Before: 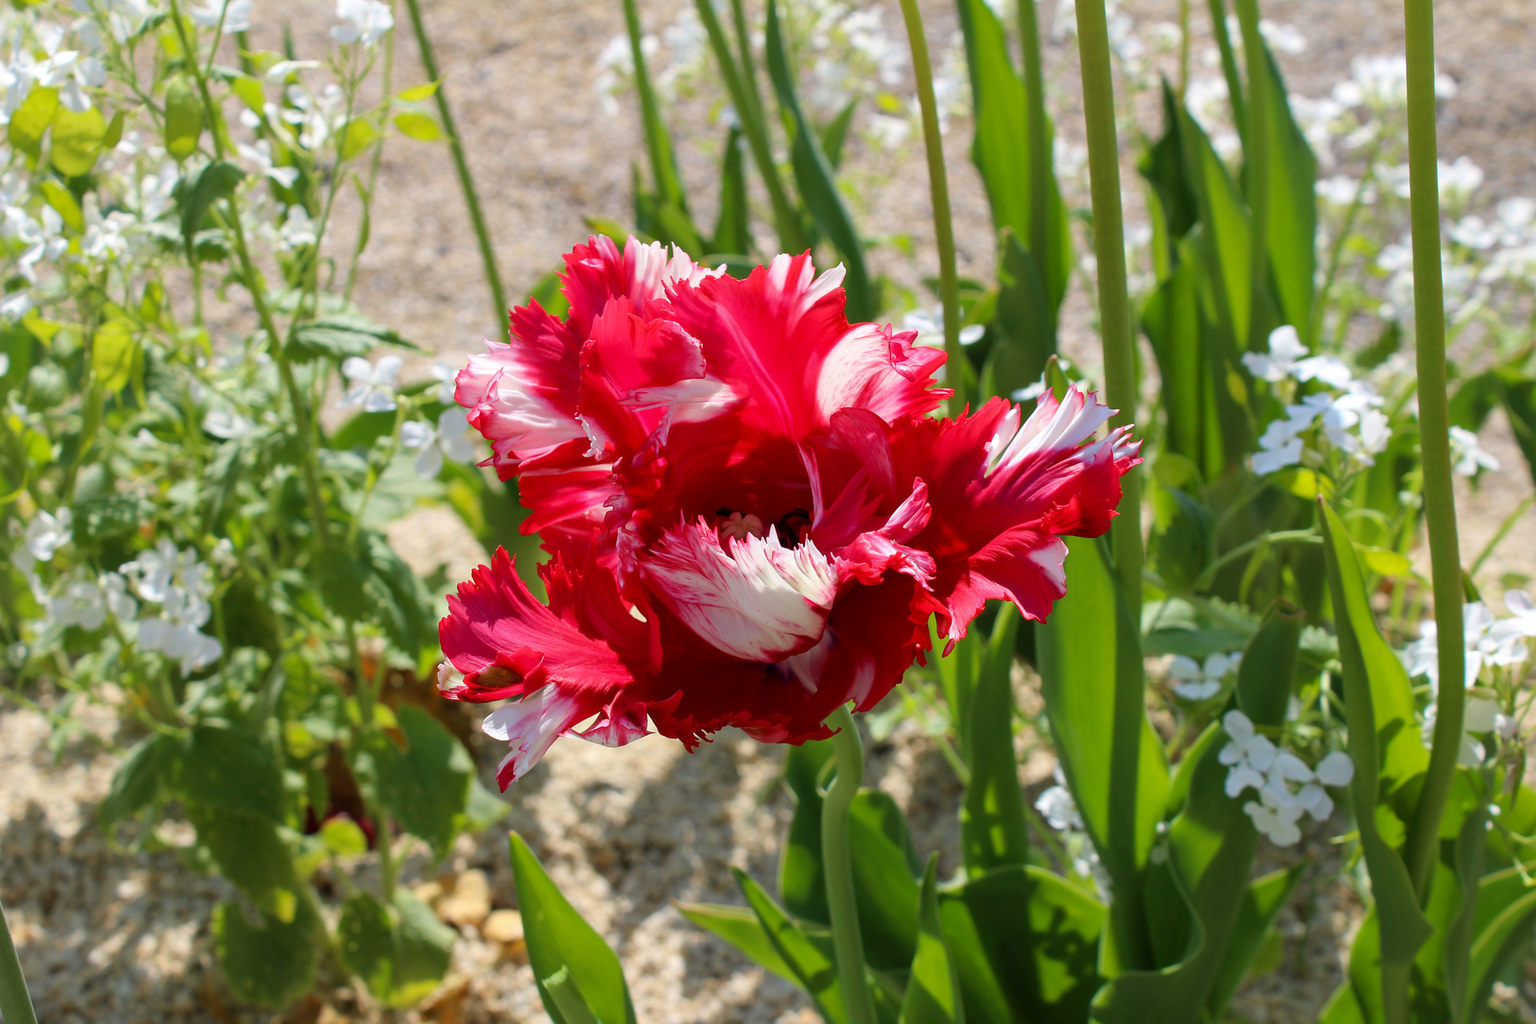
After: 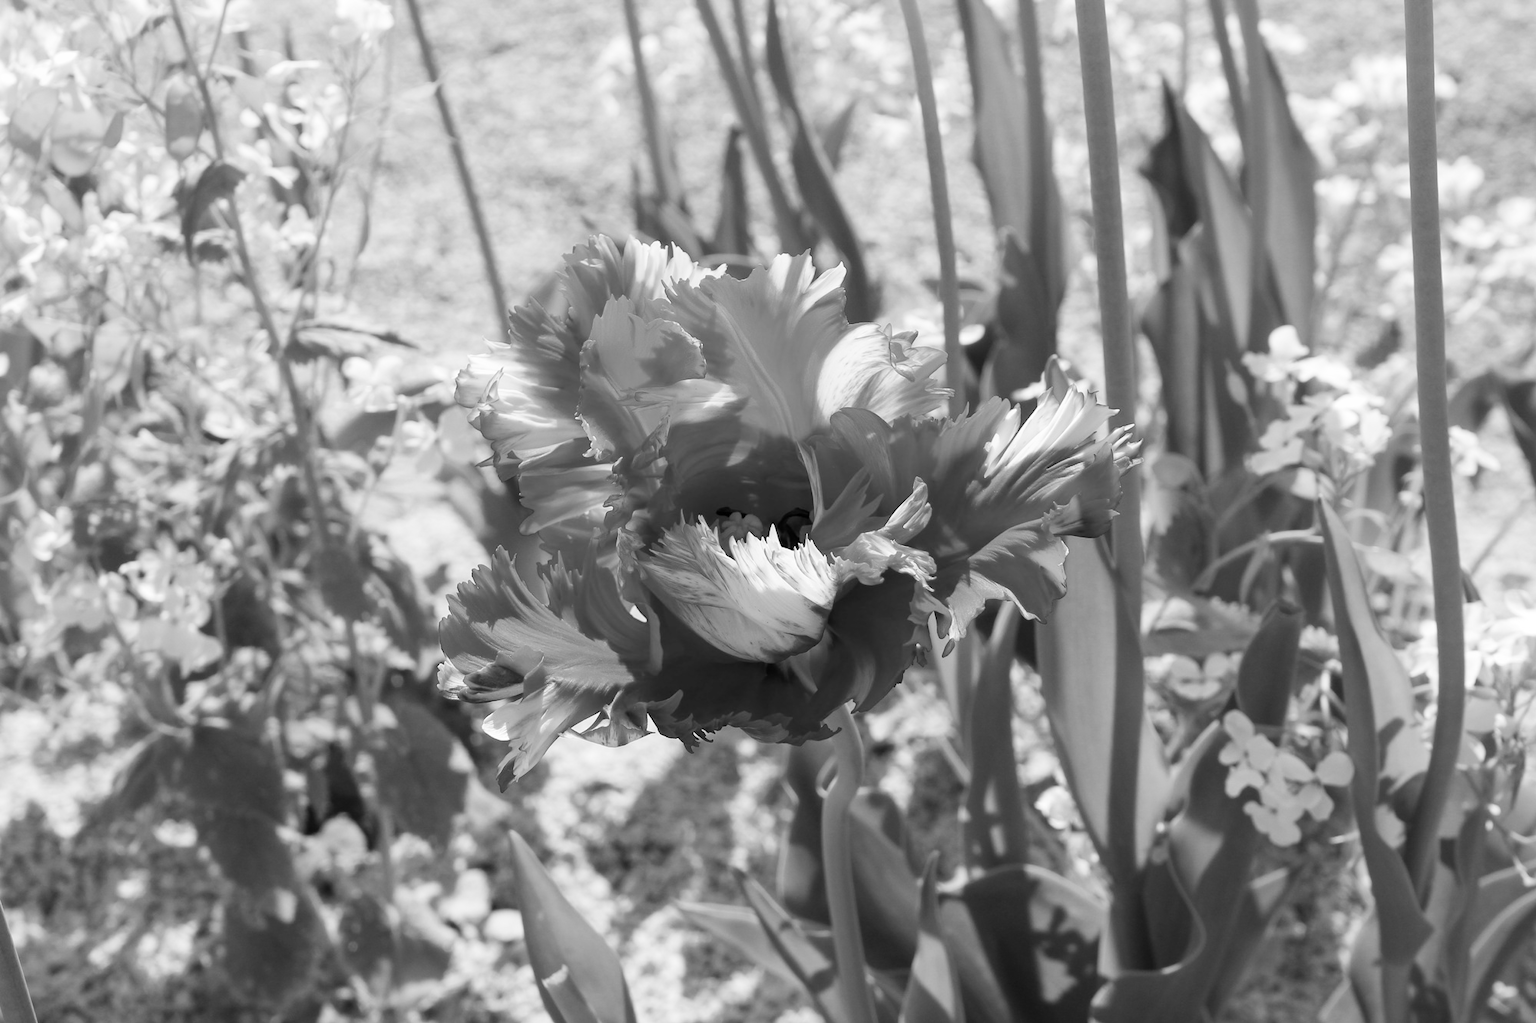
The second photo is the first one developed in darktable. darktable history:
monochrome: on, module defaults
contrast brightness saturation: contrast 0.2, brightness 0.15, saturation 0.14
